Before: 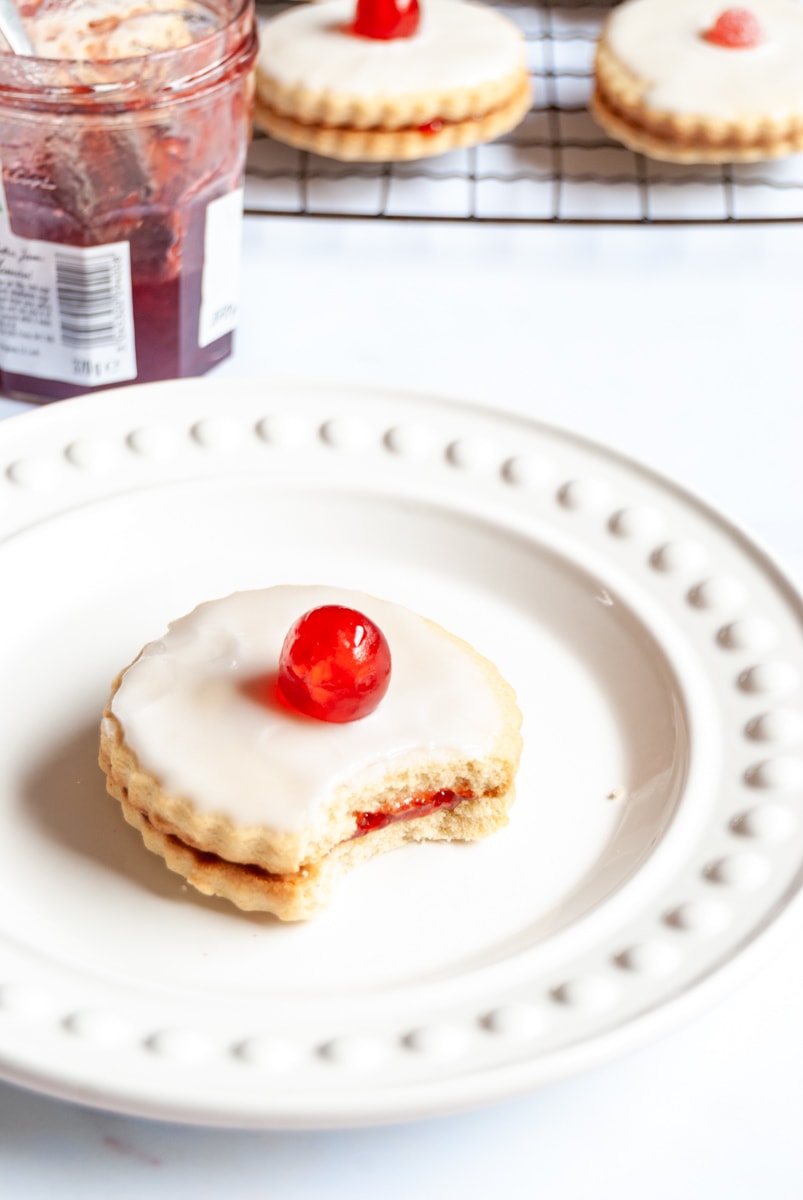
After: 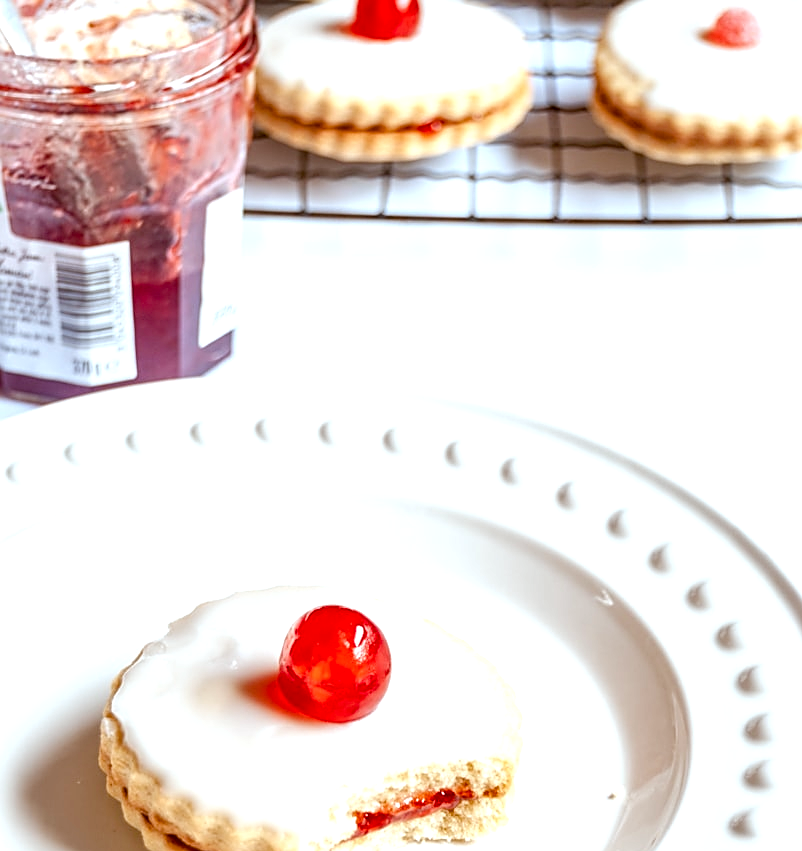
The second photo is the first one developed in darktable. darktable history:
sharpen: on, module defaults
crop: right 0%, bottom 29.081%
exposure: exposure 0.223 EV, compensate exposure bias true, compensate highlight preservation false
color correction: highlights a* -3.72, highlights b* -6.82, shadows a* 3.13, shadows b* 5.34
local contrast: on, module defaults
tone equalizer: on, module defaults
color balance rgb: shadows lift › chroma 2.05%, shadows lift › hue 249.84°, perceptual saturation grading › global saturation 21.192%, perceptual saturation grading › highlights -19.951%, perceptual saturation grading › shadows 29.468%, contrast 4.662%
